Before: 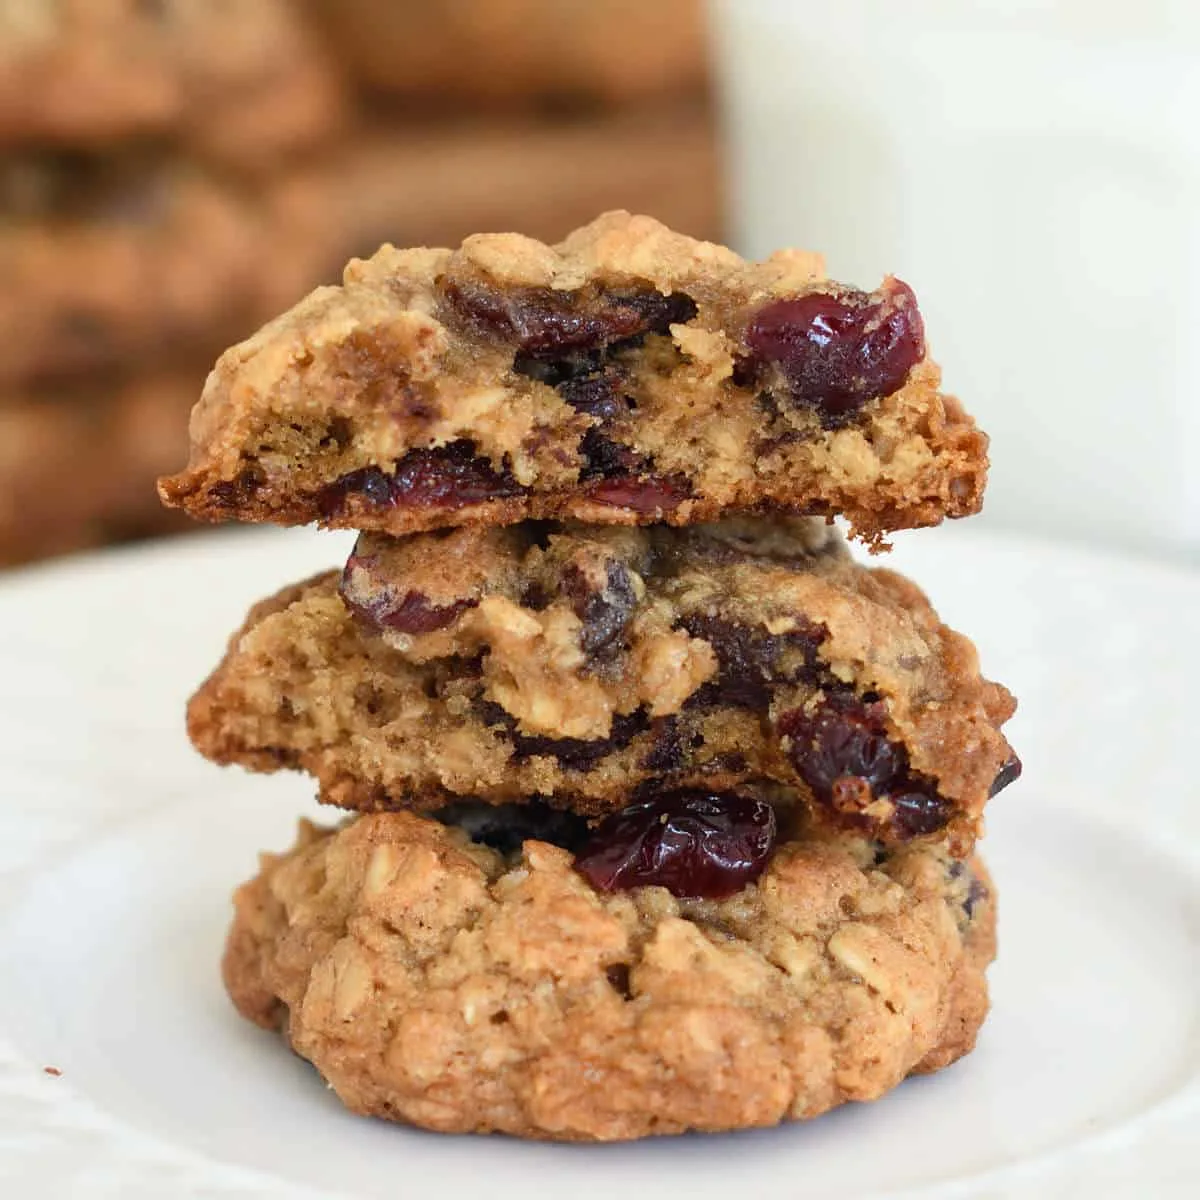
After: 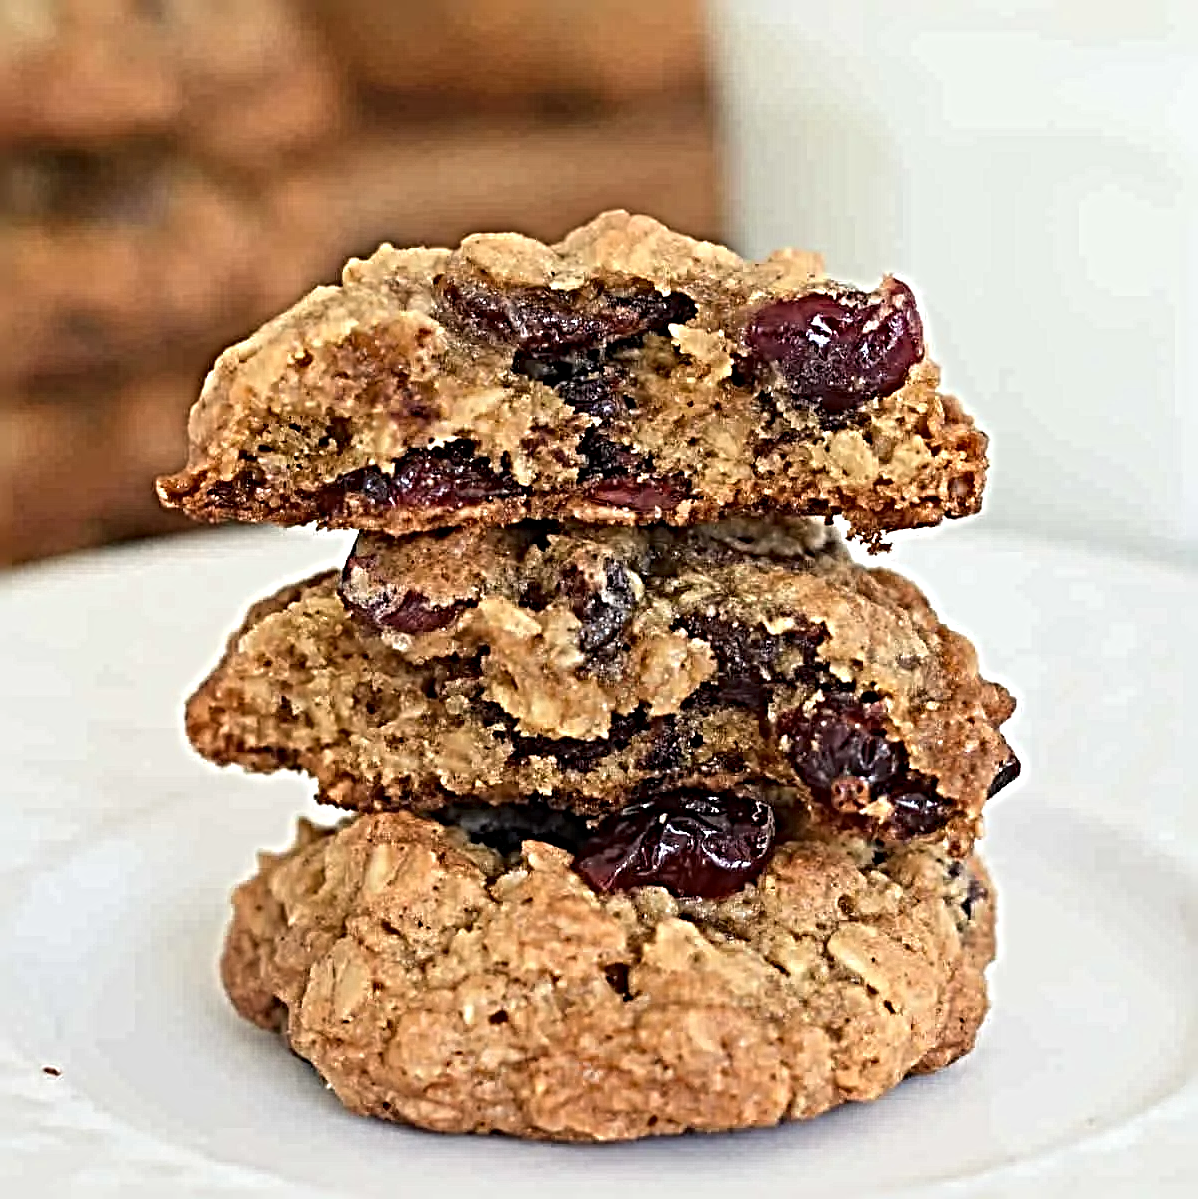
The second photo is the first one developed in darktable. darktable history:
crop and rotate: left 0.126%
white balance: emerald 1
sharpen: radius 6.3, amount 1.8, threshold 0
